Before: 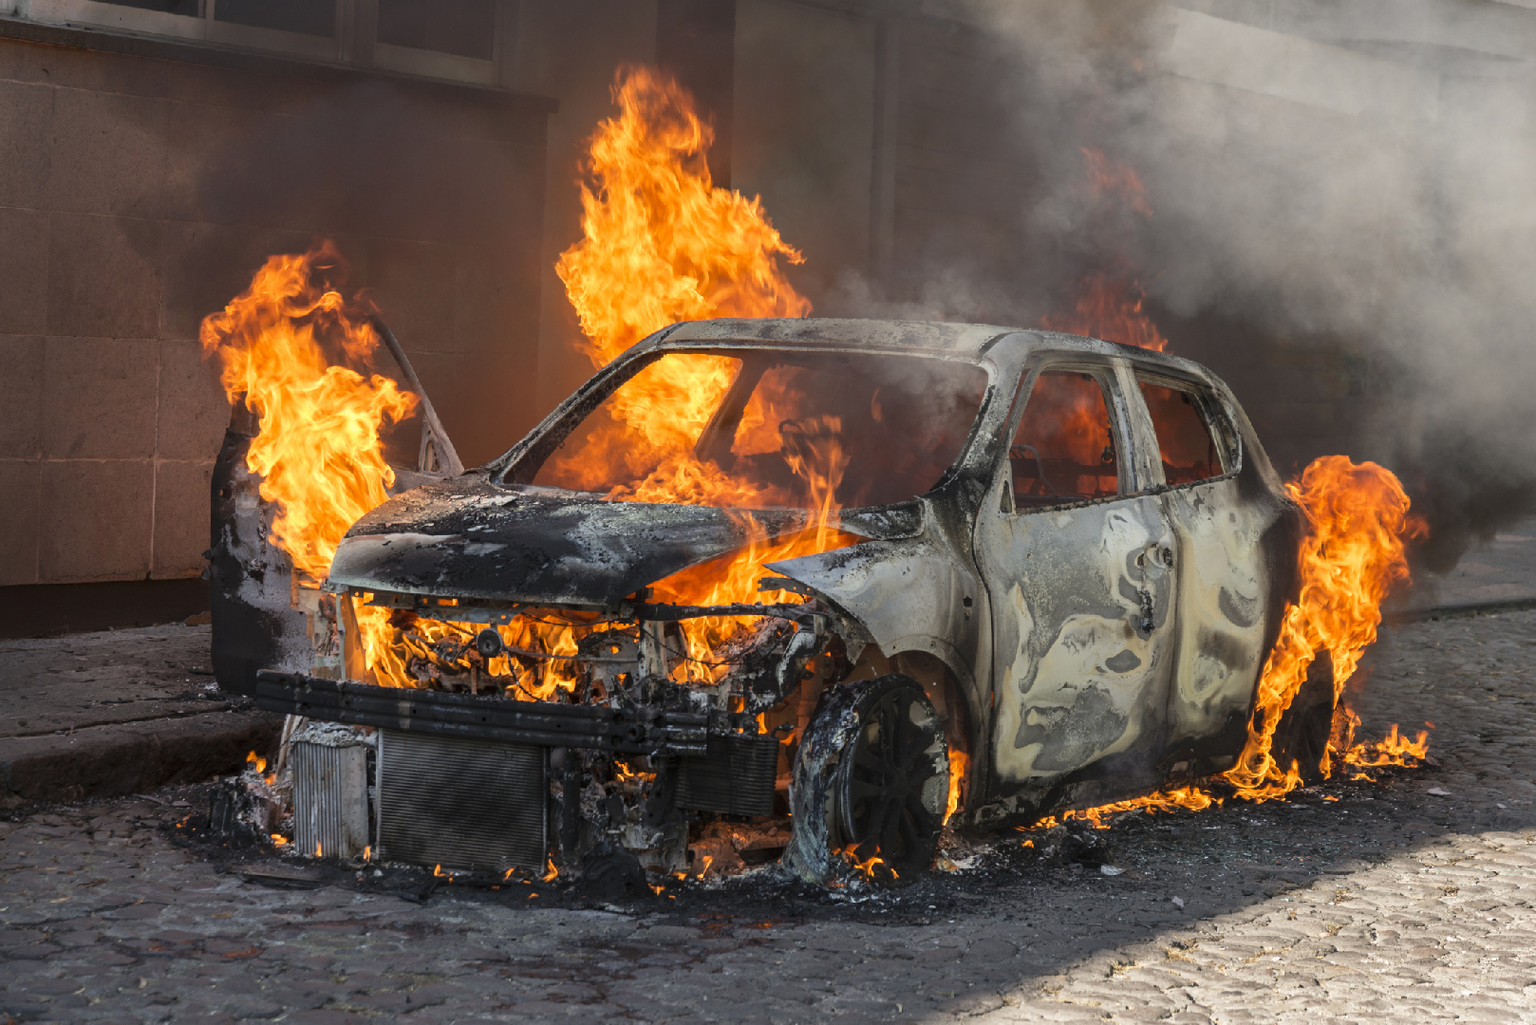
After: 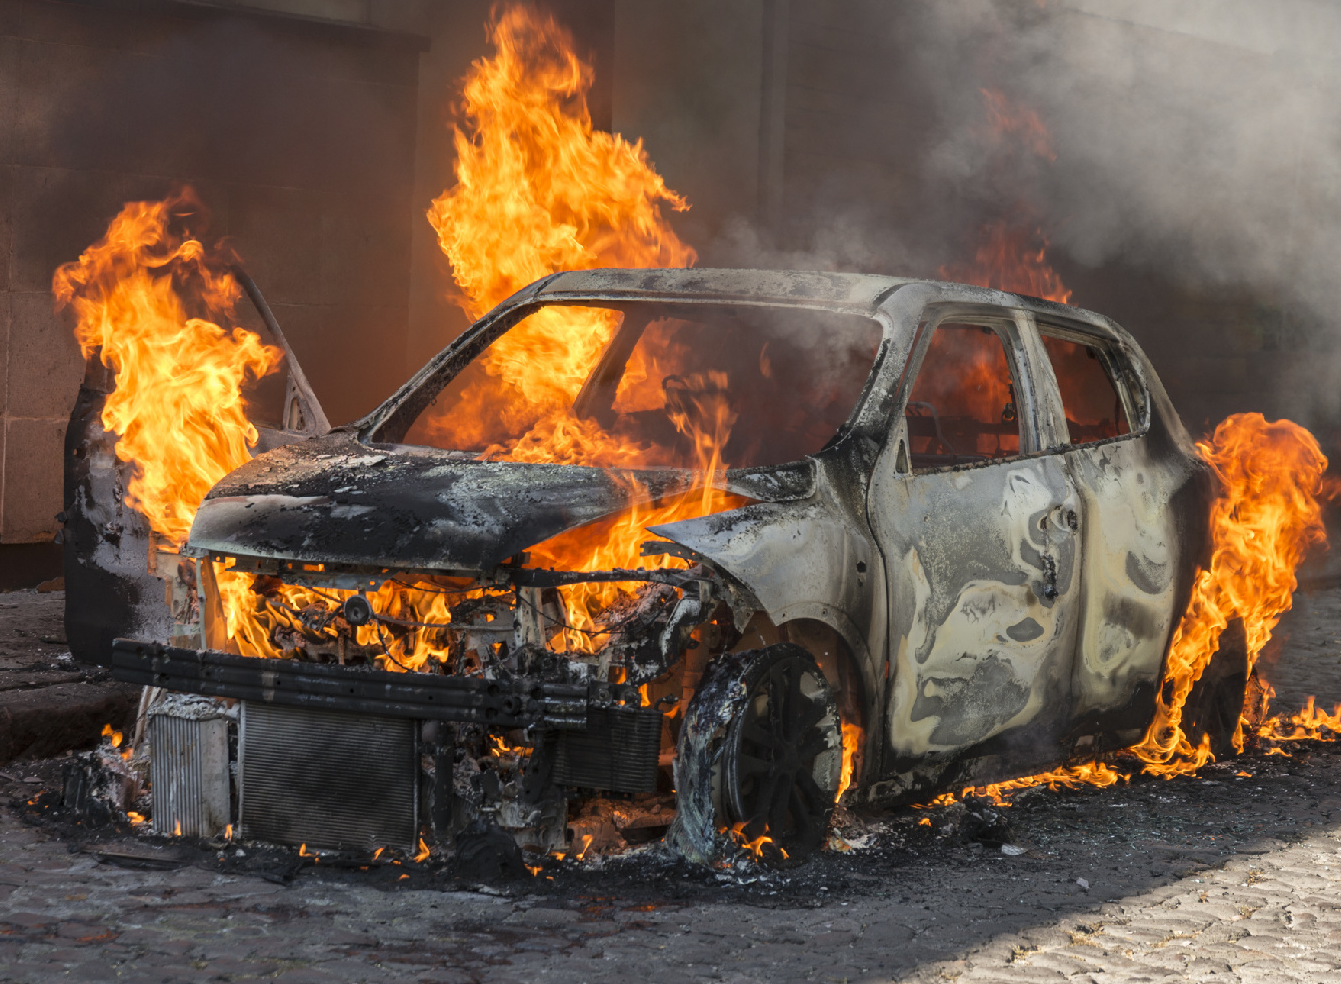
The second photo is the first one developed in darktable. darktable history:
crop: left 9.785%, top 6.253%, right 7.284%, bottom 2.577%
